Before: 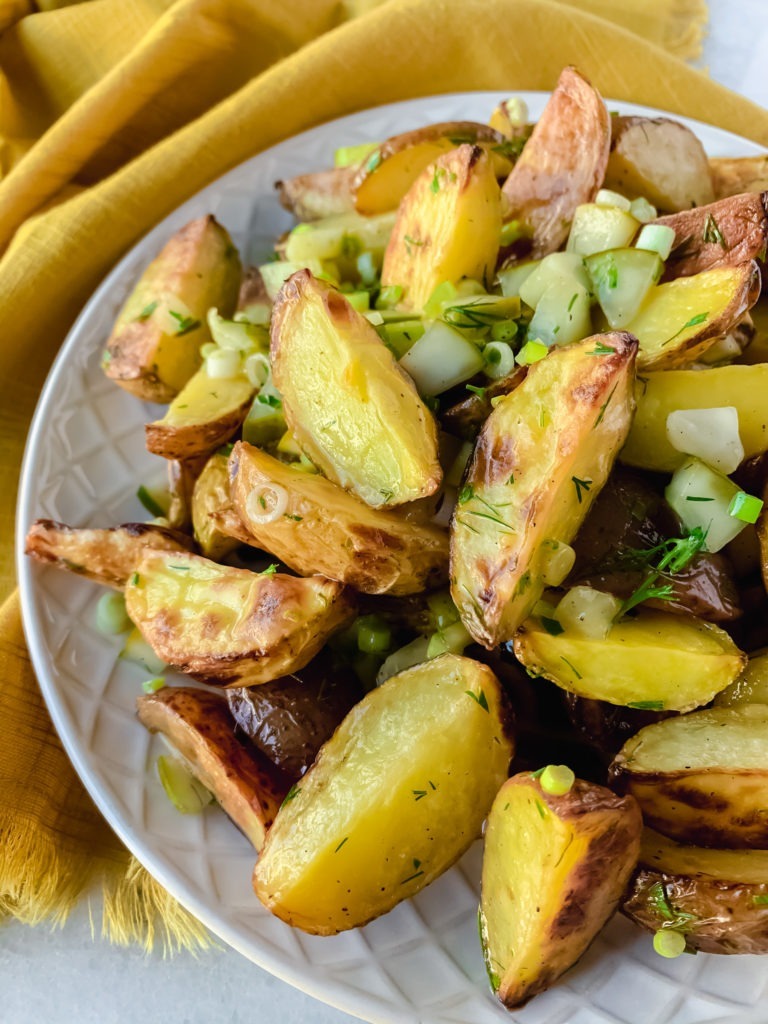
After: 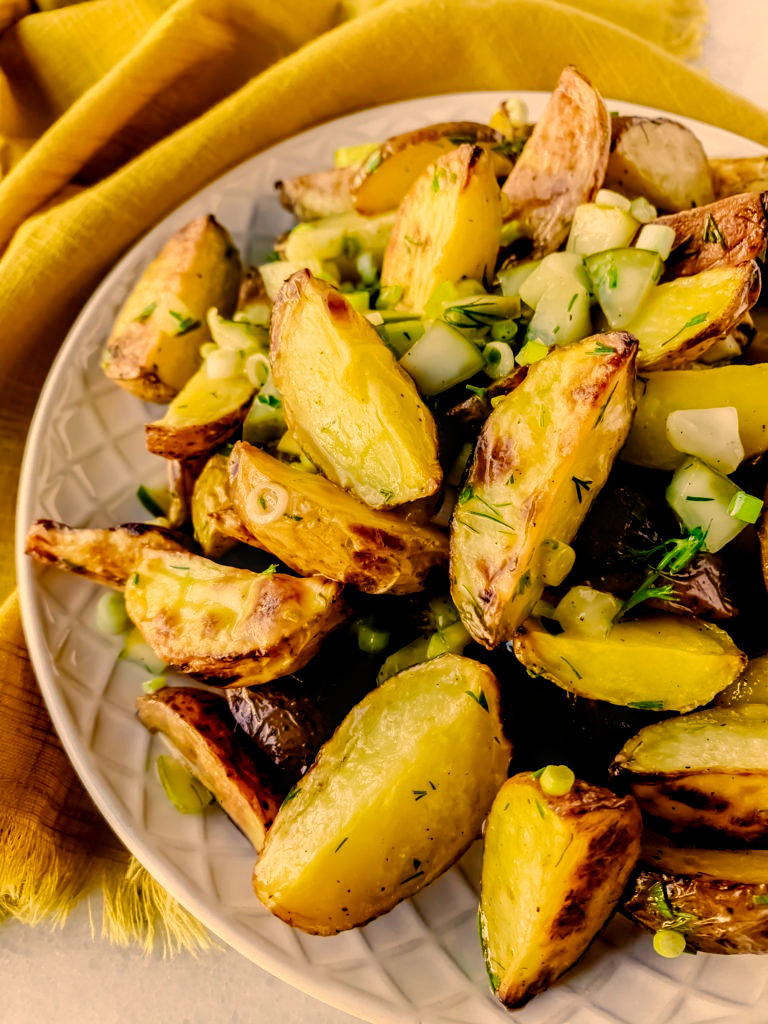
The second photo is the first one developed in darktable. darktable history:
filmic rgb: black relative exposure -7.5 EV, white relative exposure 4.99 EV, hardness 3.32, contrast 1.3, add noise in highlights 0.001, preserve chrominance no, color science v3 (2019), use custom middle-gray values true, contrast in highlights soft
local contrast: detail 130%
color correction: highlights a* 14.99, highlights b* 32.1
